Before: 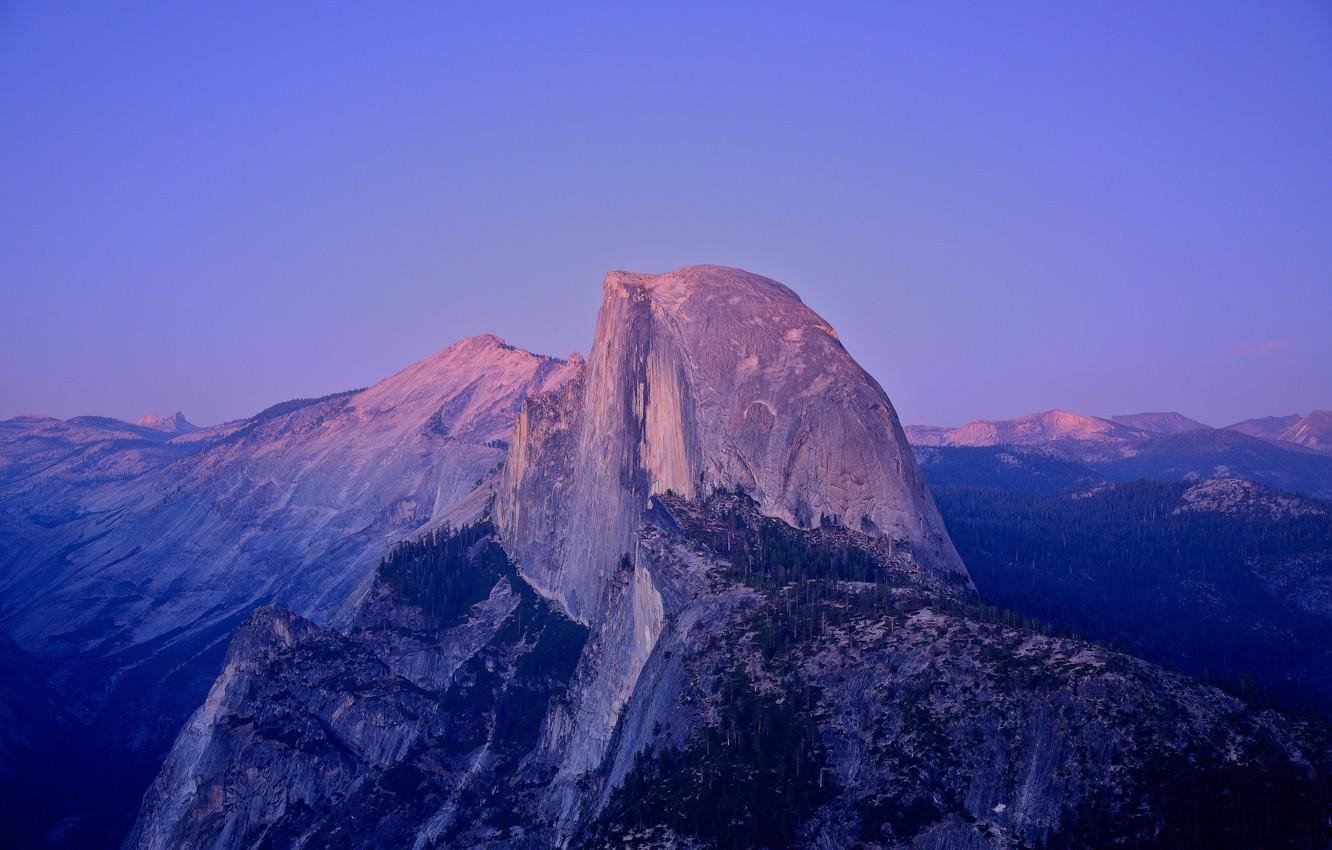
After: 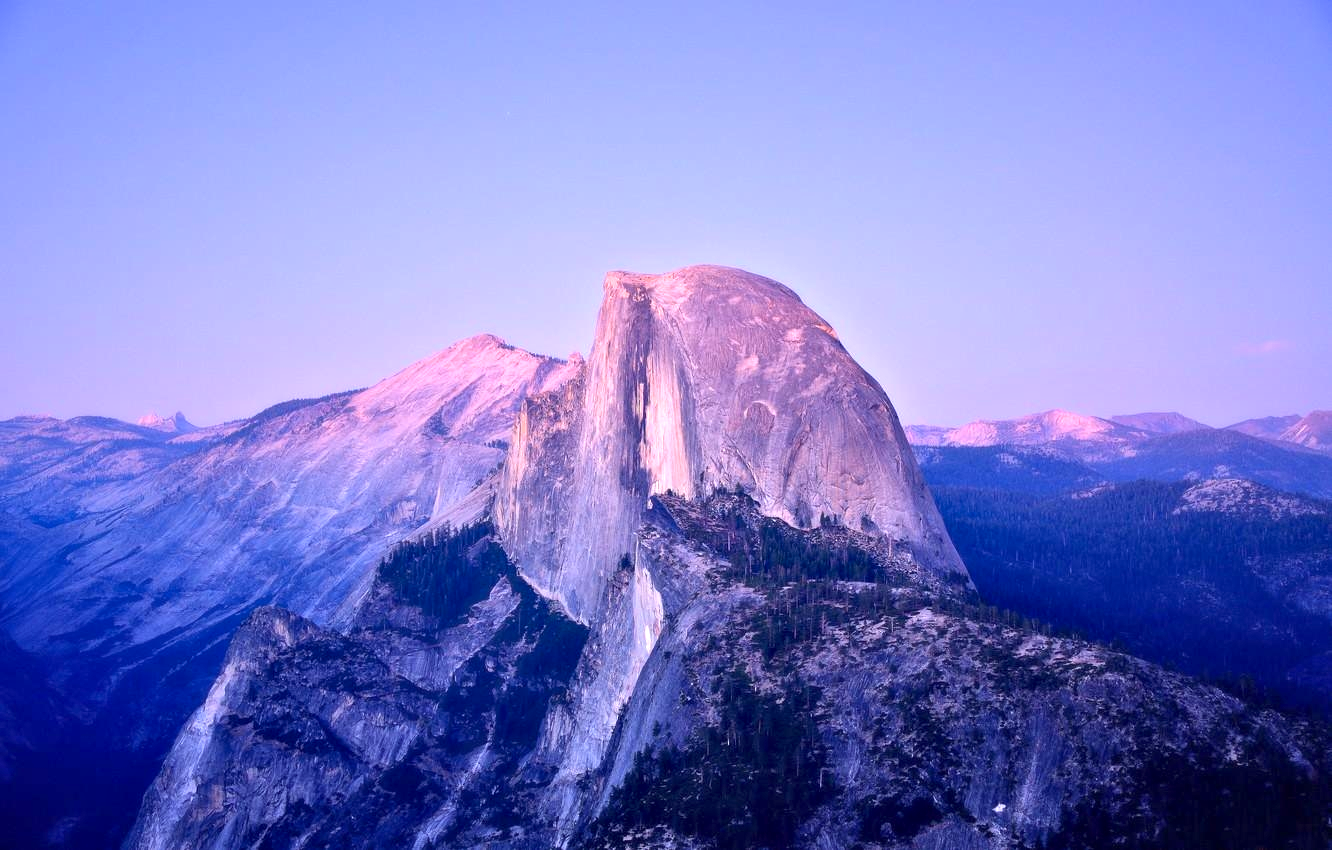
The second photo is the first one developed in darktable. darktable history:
contrast equalizer: y [[0.514, 0.573, 0.581, 0.508, 0.5, 0.5], [0.5 ×6], [0.5 ×6], [0 ×6], [0 ×6]]
exposure: exposure 1.137 EV, compensate highlight preservation false
